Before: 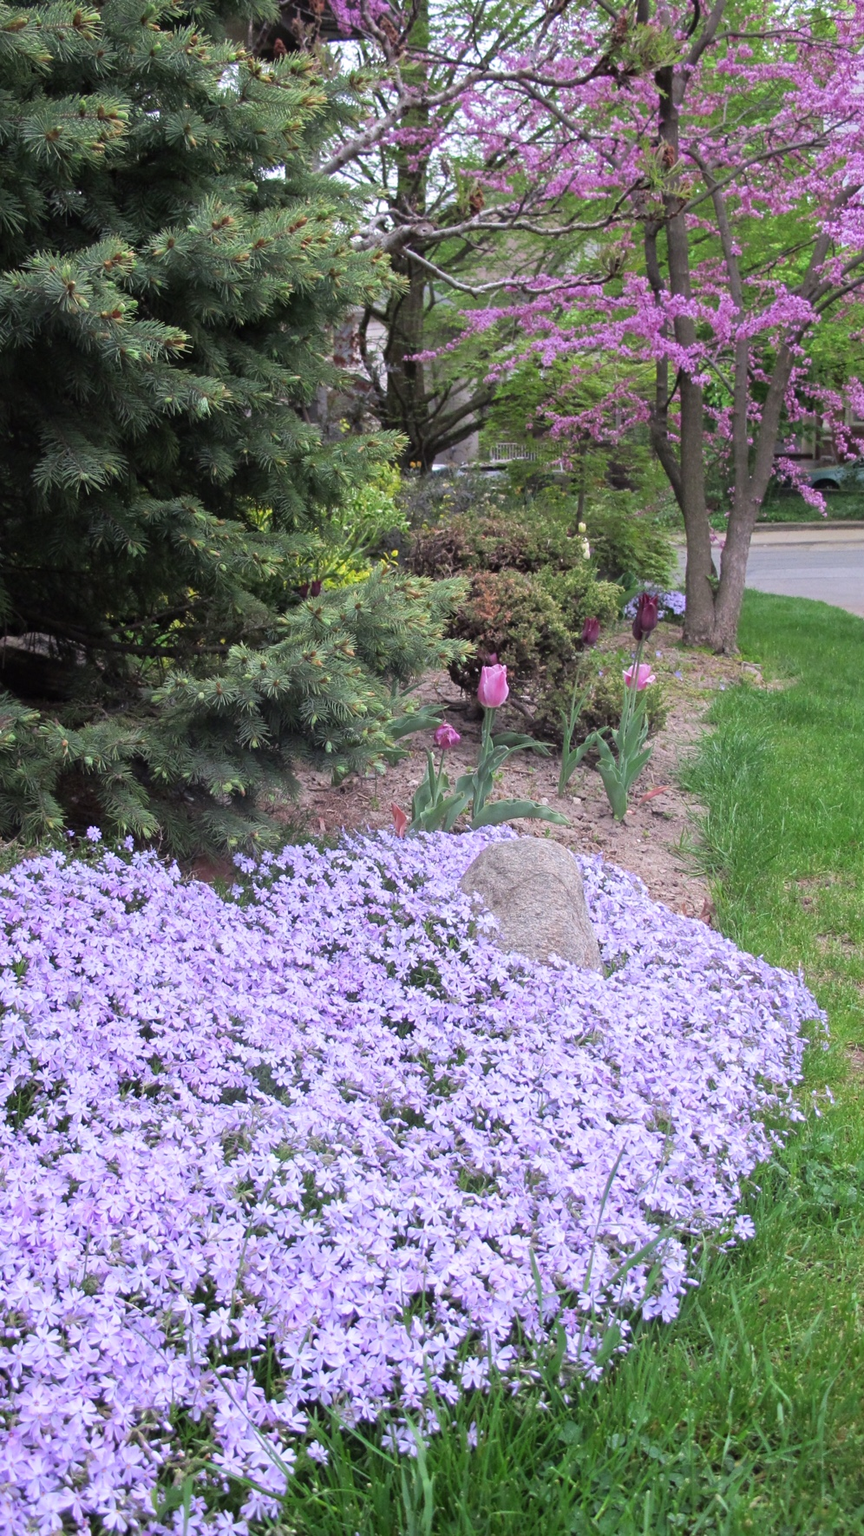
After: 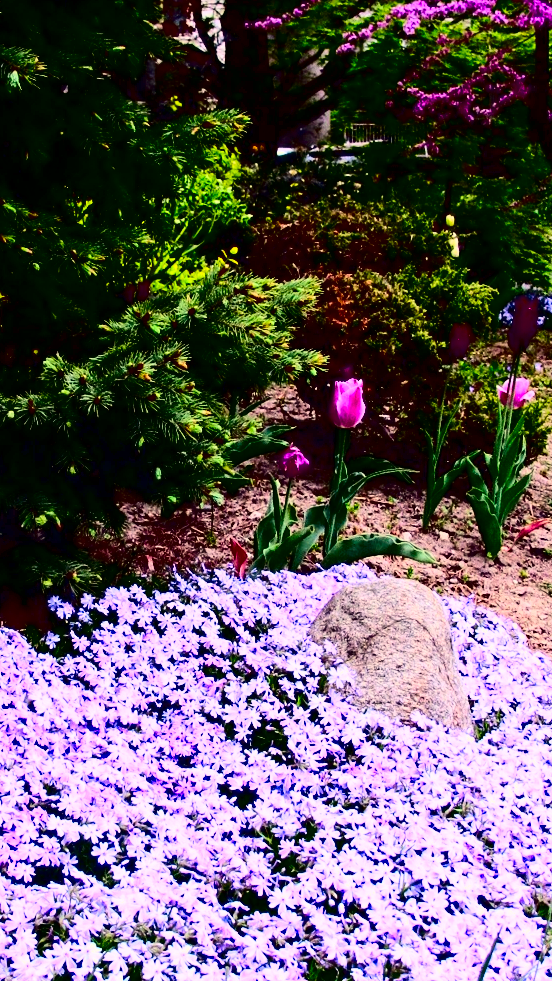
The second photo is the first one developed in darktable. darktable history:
contrast brightness saturation: contrast 0.78, brightness -0.988, saturation 0.999
crop and rotate: left 22.286%, top 21.873%, right 22.279%, bottom 22.702%
color balance rgb: power › hue 213.56°, highlights gain › chroma 3.002%, highlights gain › hue 78.35°, linear chroma grading › global chroma 14.851%, perceptual saturation grading › global saturation 2.042%, perceptual saturation grading › highlights -1.276%, perceptual saturation grading › mid-tones 4.043%, perceptual saturation grading › shadows 7.005%, global vibrance 10.951%
